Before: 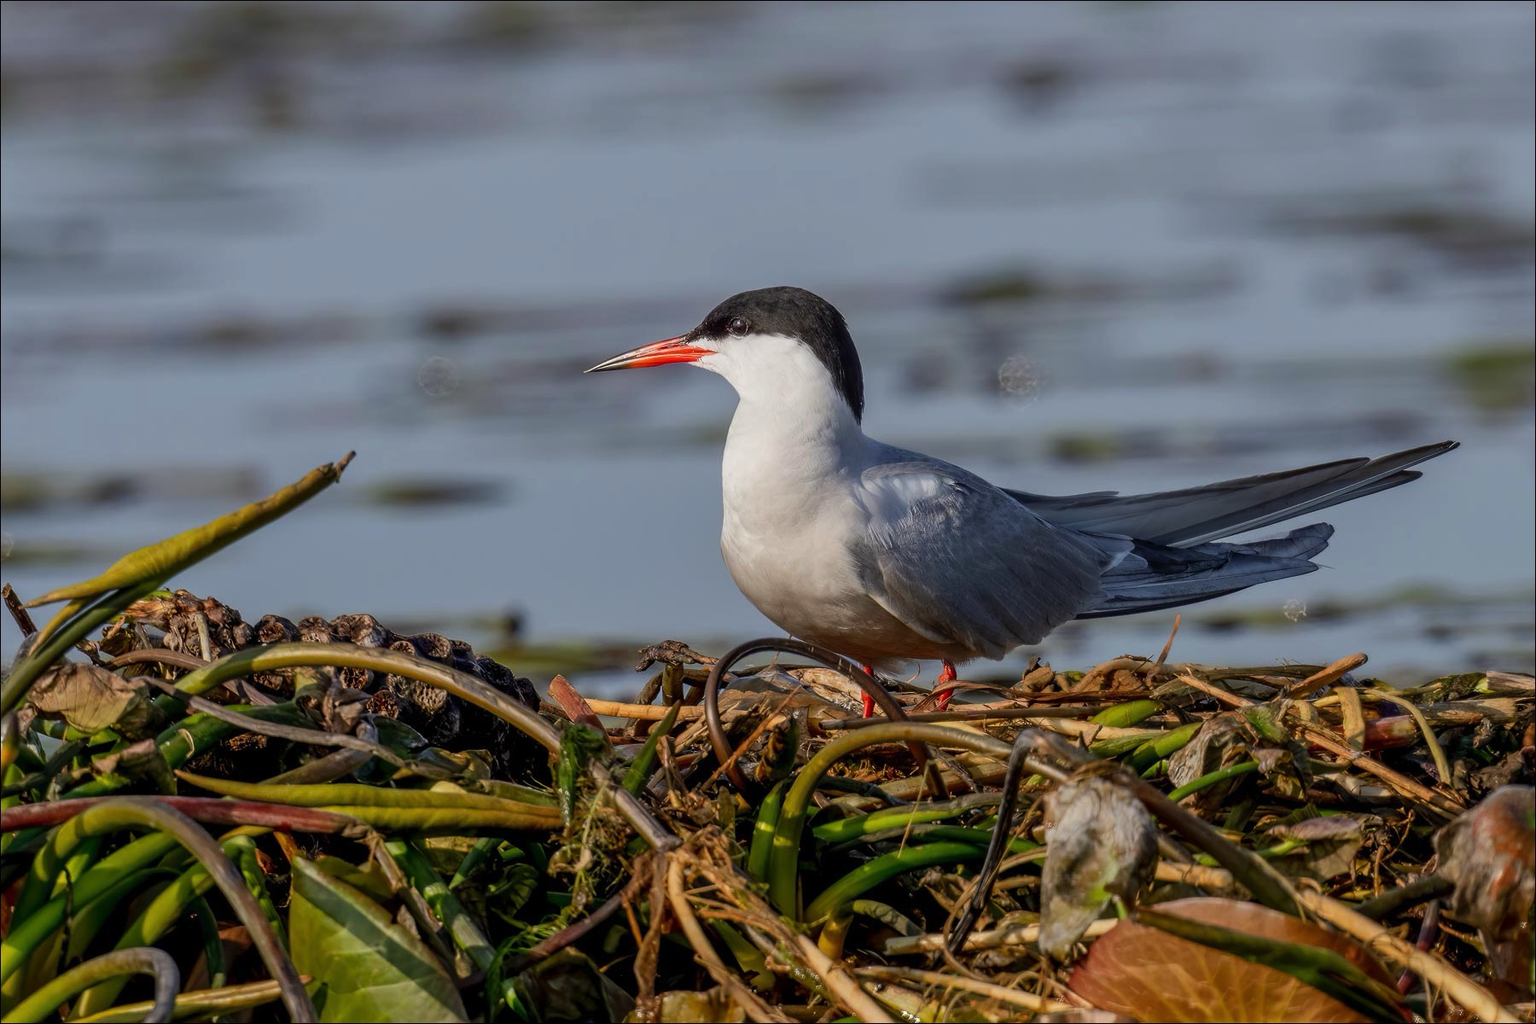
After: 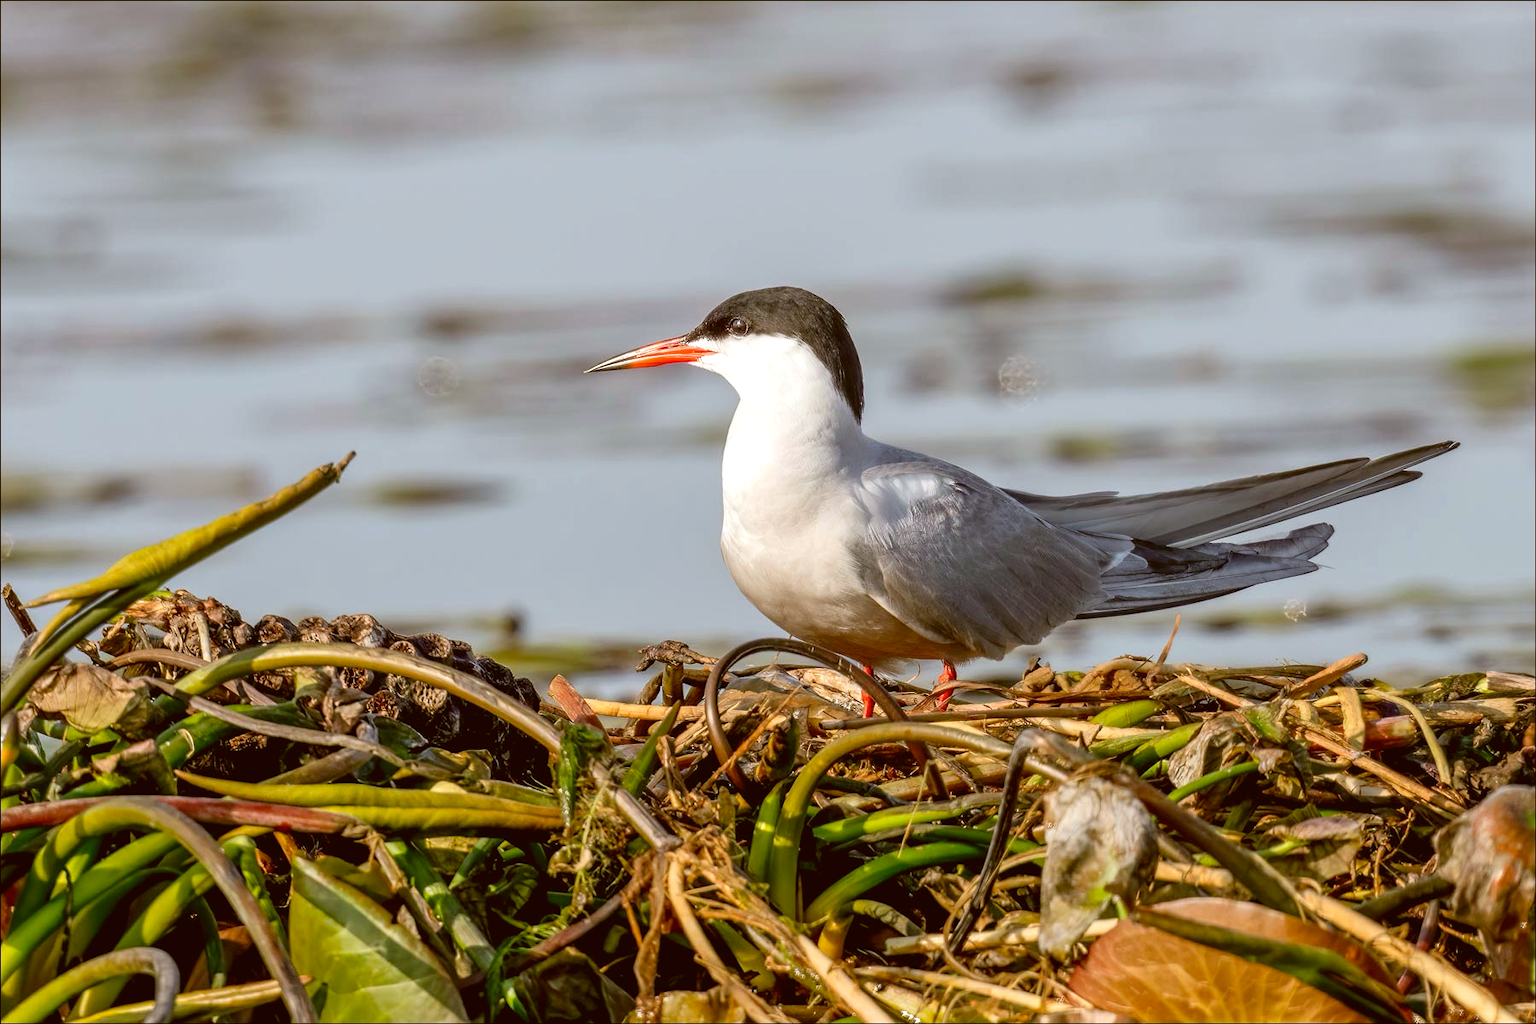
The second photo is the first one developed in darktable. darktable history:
exposure: black level correction -0.002, exposure 0.539 EV, compensate highlight preservation false
color correction: highlights a* -0.448, highlights b* 0.17, shadows a* 4.9, shadows b* 20.47
